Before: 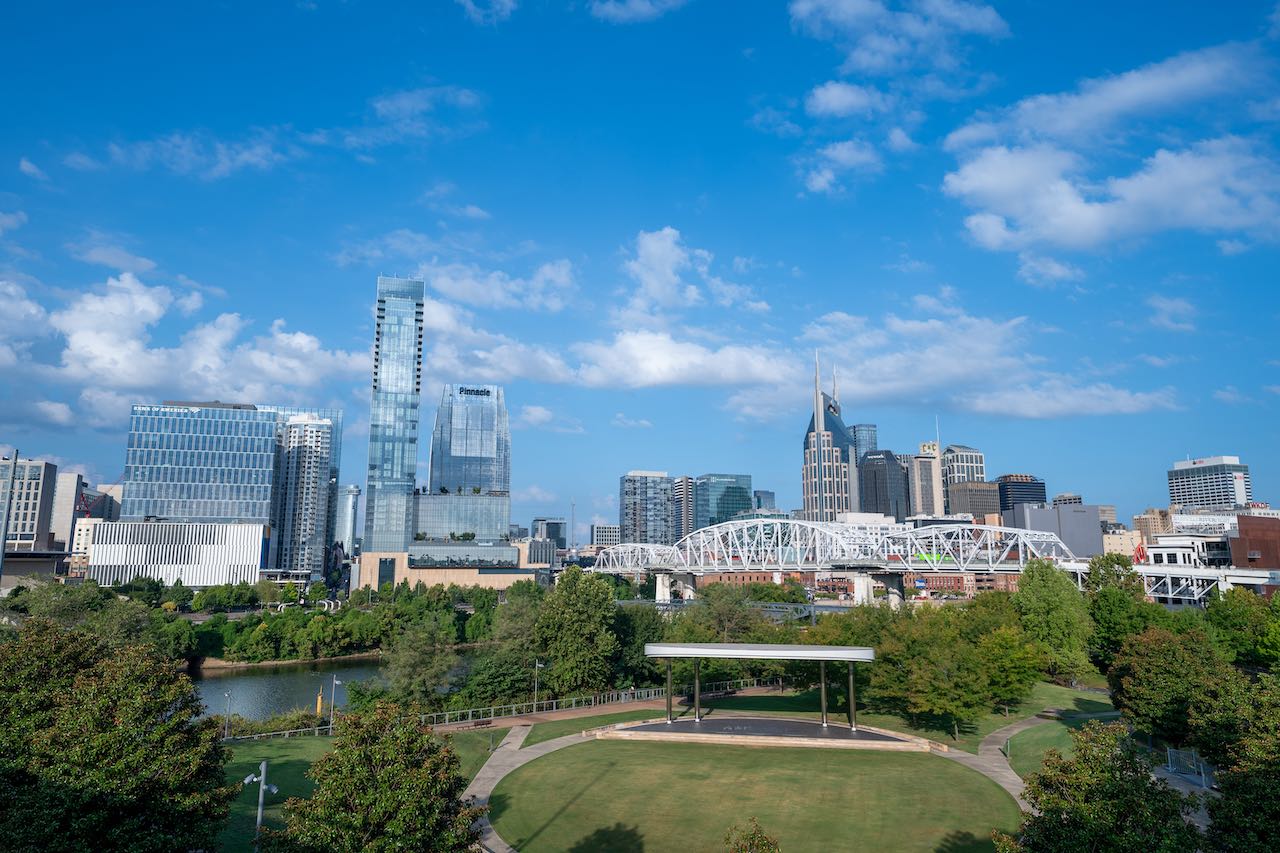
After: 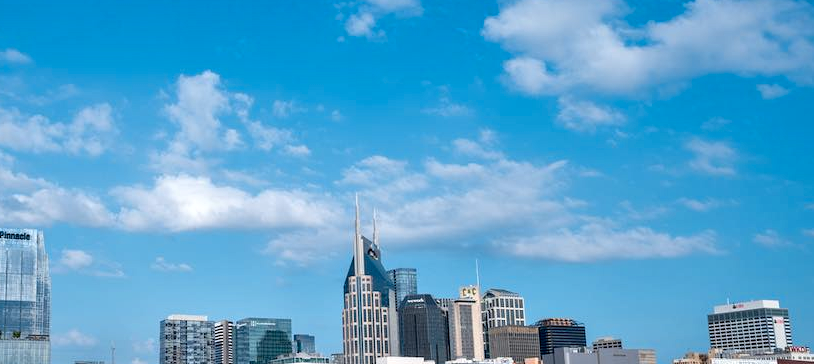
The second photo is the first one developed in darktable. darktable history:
contrast equalizer: y [[0.6 ×6], [0.55 ×6], [0 ×6], [0 ×6], [0 ×6]], mix 0.589
color zones: curves: ch1 [(0.239, 0.552) (0.75, 0.5)]; ch2 [(0.25, 0.462) (0.749, 0.457)]
crop: left 35.994%, top 18.31%, right 0.391%, bottom 38.959%
